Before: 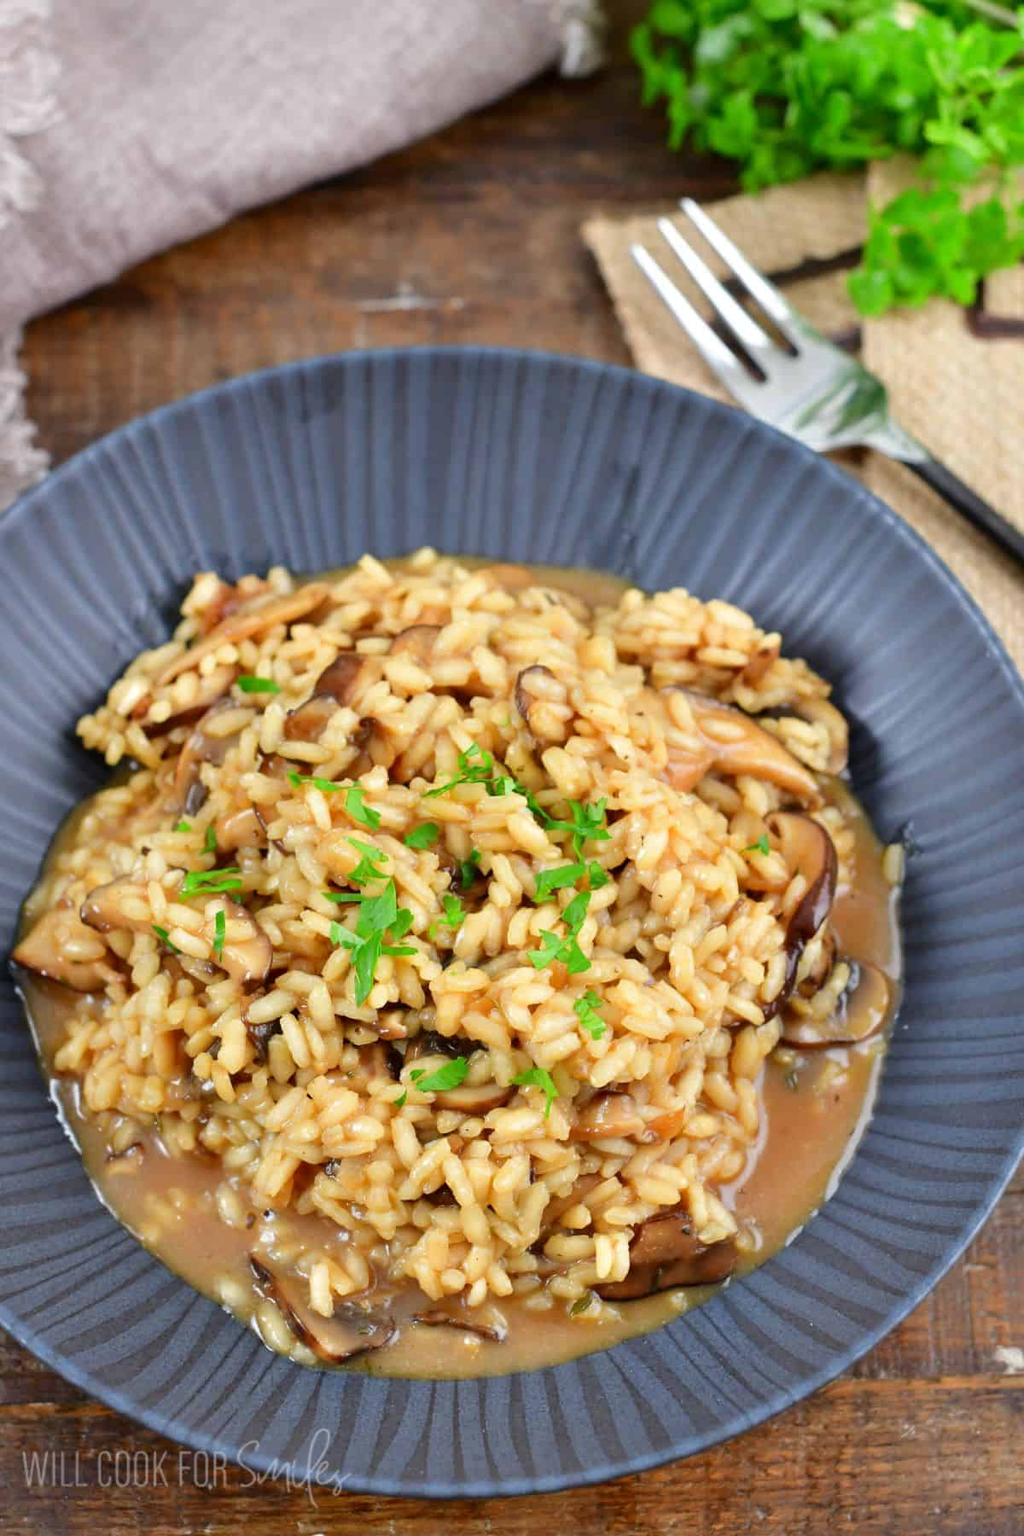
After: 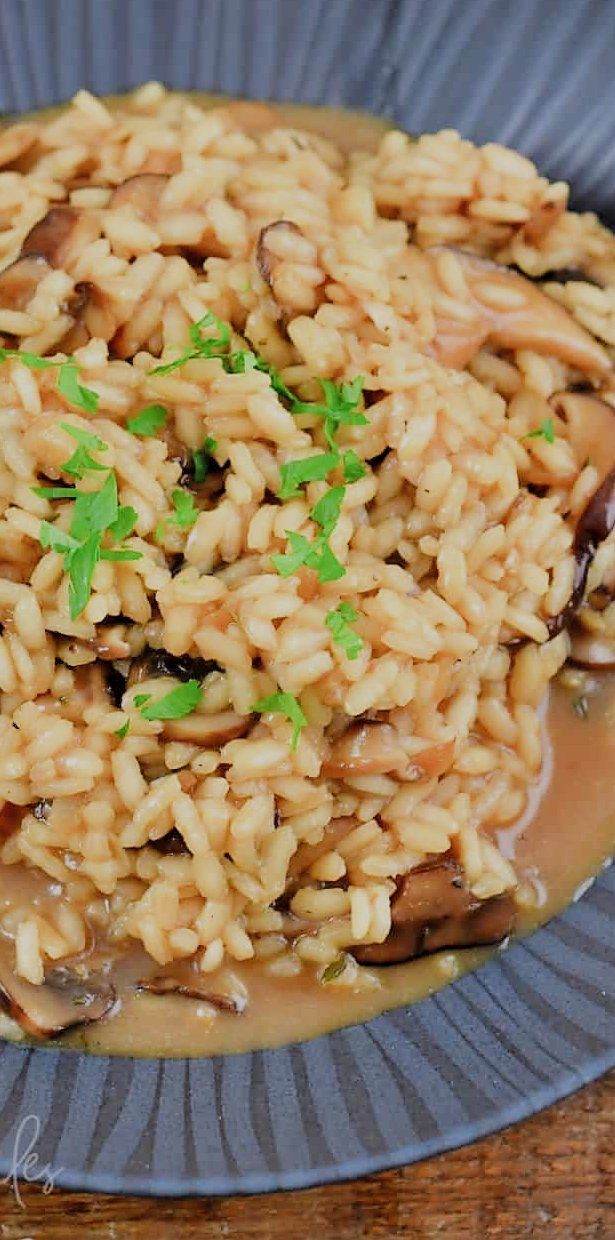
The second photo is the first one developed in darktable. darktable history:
crop and rotate: left 28.943%, top 31.072%, right 19.806%
filmic rgb: black relative exposure -7.12 EV, white relative exposure 5.39 EV, hardness 3.02, add noise in highlights 0, preserve chrominance max RGB, color science v3 (2019), use custom middle-gray values true, iterations of high-quality reconstruction 0, contrast in highlights soft
sharpen: radius 1.873, amount 0.41, threshold 1.694
